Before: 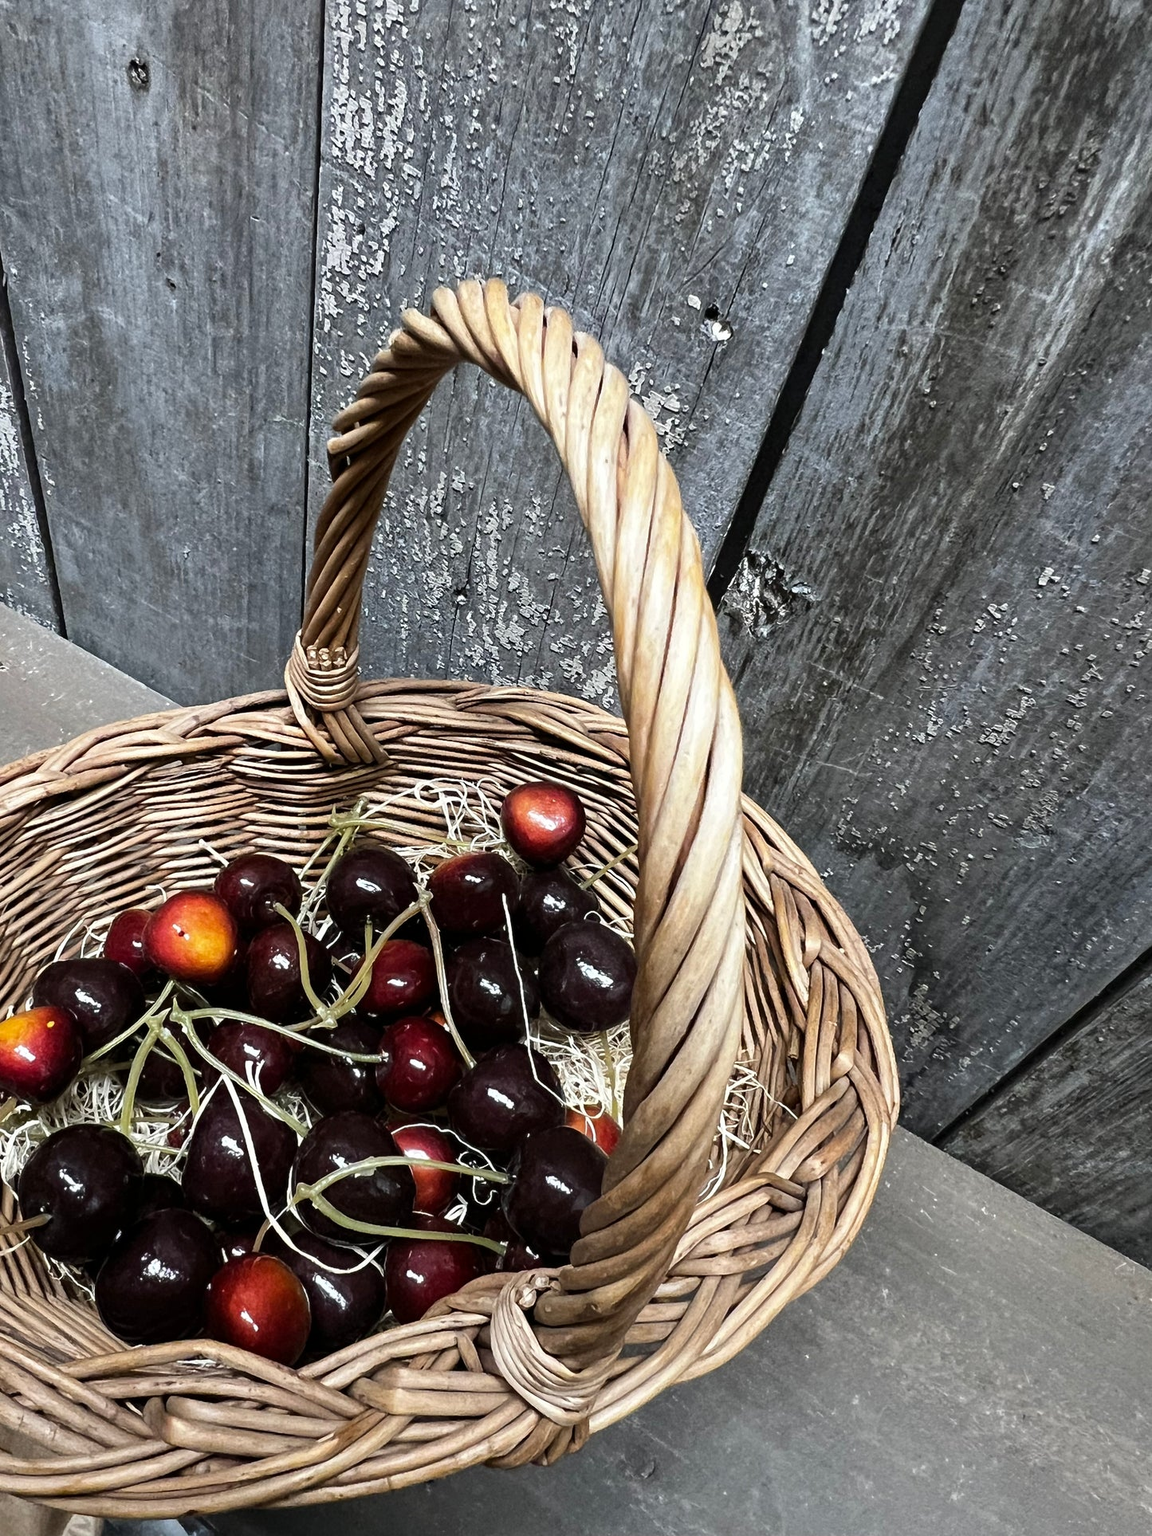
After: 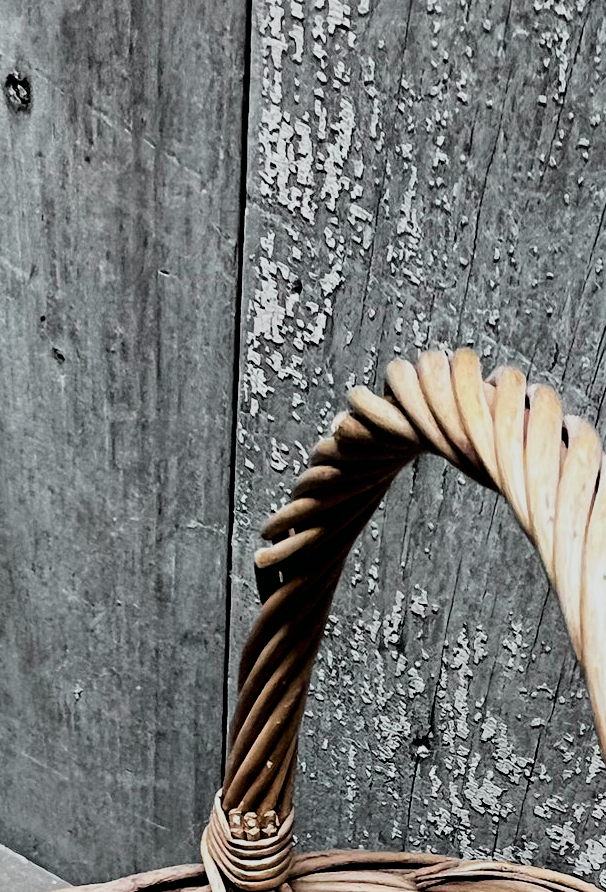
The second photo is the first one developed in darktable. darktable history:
filmic rgb: black relative exposure -5 EV, hardness 2.88, contrast 1.2, highlights saturation mix -30%
crop and rotate: left 10.817%, top 0.062%, right 47.194%, bottom 53.626%
tone curve: curves: ch0 [(0, 0) (0.058, 0.027) (0.214, 0.183) (0.304, 0.288) (0.561, 0.554) (0.687, 0.677) (0.768, 0.768) (0.858, 0.861) (0.986, 0.957)]; ch1 [(0, 0) (0.172, 0.123) (0.312, 0.296) (0.437, 0.429) (0.471, 0.469) (0.502, 0.5) (0.513, 0.515) (0.583, 0.604) (0.631, 0.659) (0.703, 0.721) (0.889, 0.924) (1, 1)]; ch2 [(0, 0) (0.411, 0.424) (0.485, 0.497) (0.502, 0.5) (0.517, 0.511) (0.566, 0.573) (0.622, 0.613) (0.709, 0.677) (1, 1)], color space Lab, independent channels, preserve colors none
